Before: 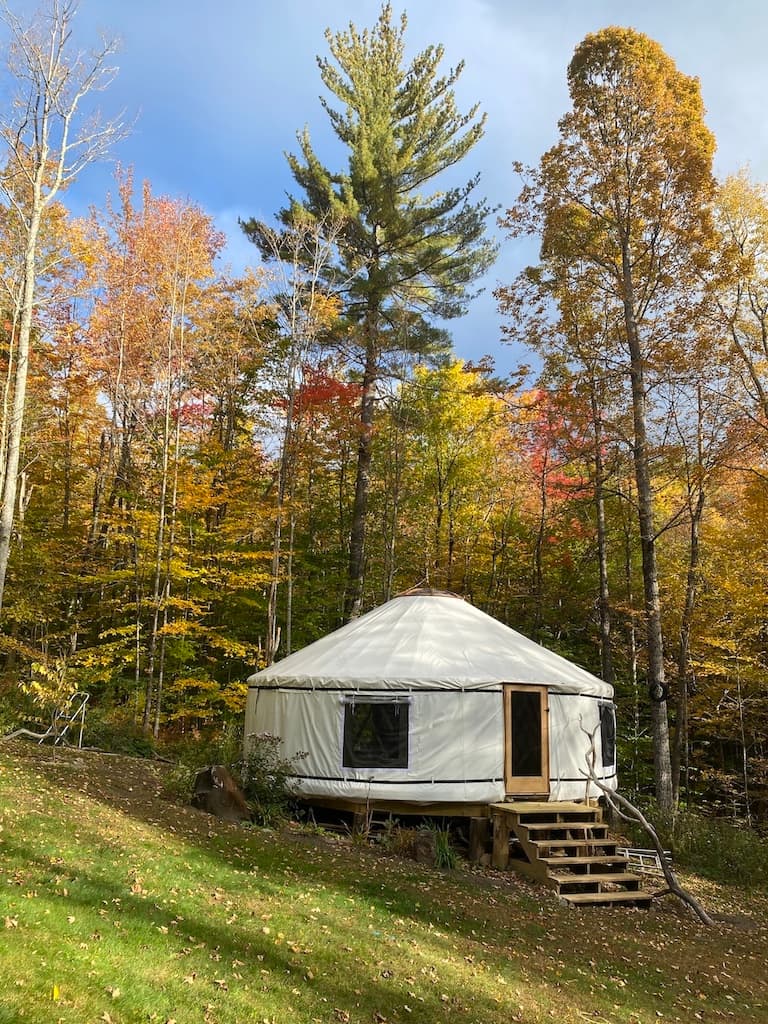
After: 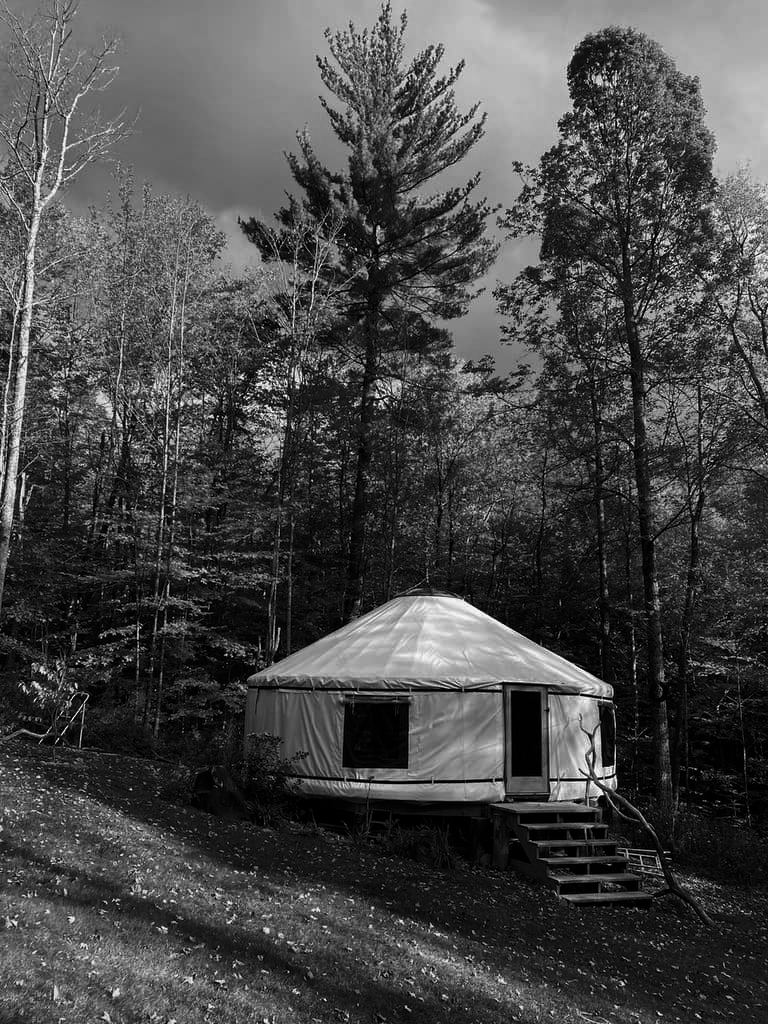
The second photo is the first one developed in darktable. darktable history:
contrast brightness saturation: contrast -0.03, brightness -0.59, saturation -1
